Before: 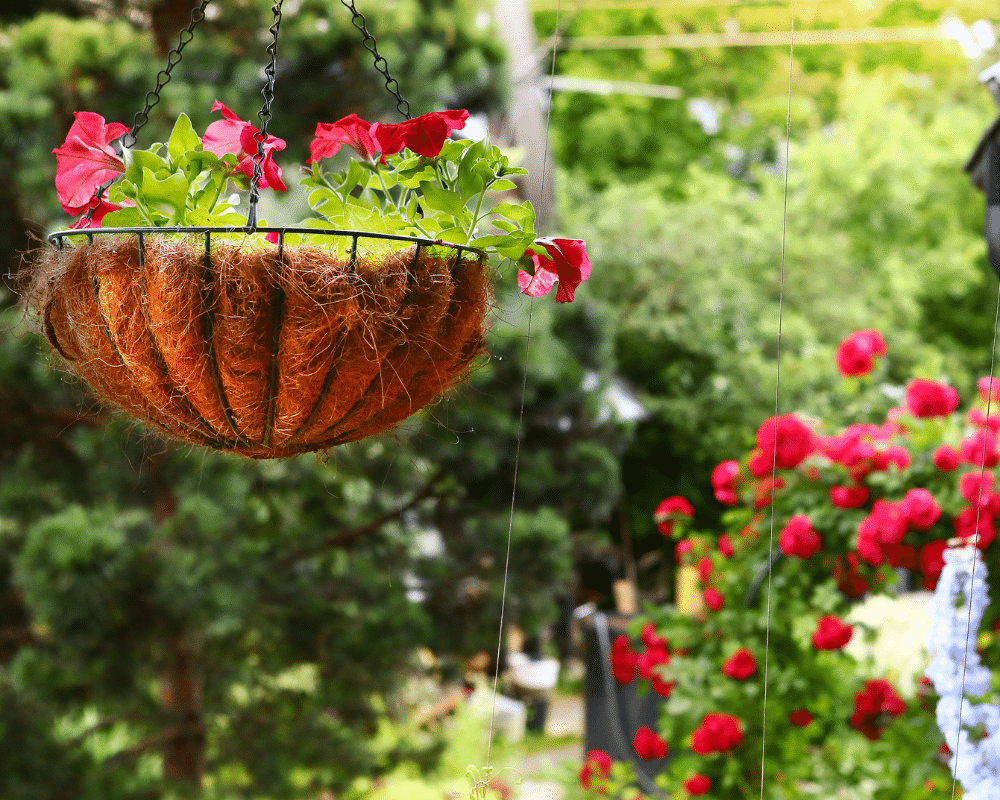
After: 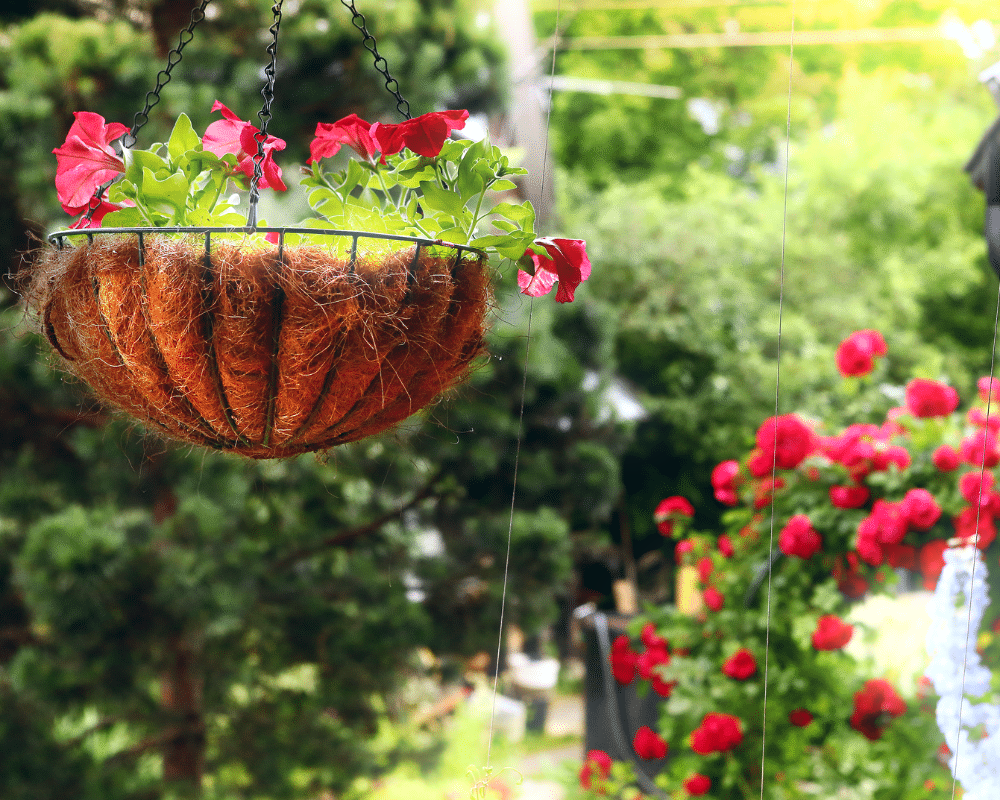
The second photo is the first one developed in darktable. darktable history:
color balance rgb: shadows lift › chroma 3.88%, shadows lift › hue 88.52°, power › hue 214.65°, global offset › chroma 0.1%, global offset › hue 252.4°, contrast 4.45%
bloom: size 5%, threshold 95%, strength 15%
